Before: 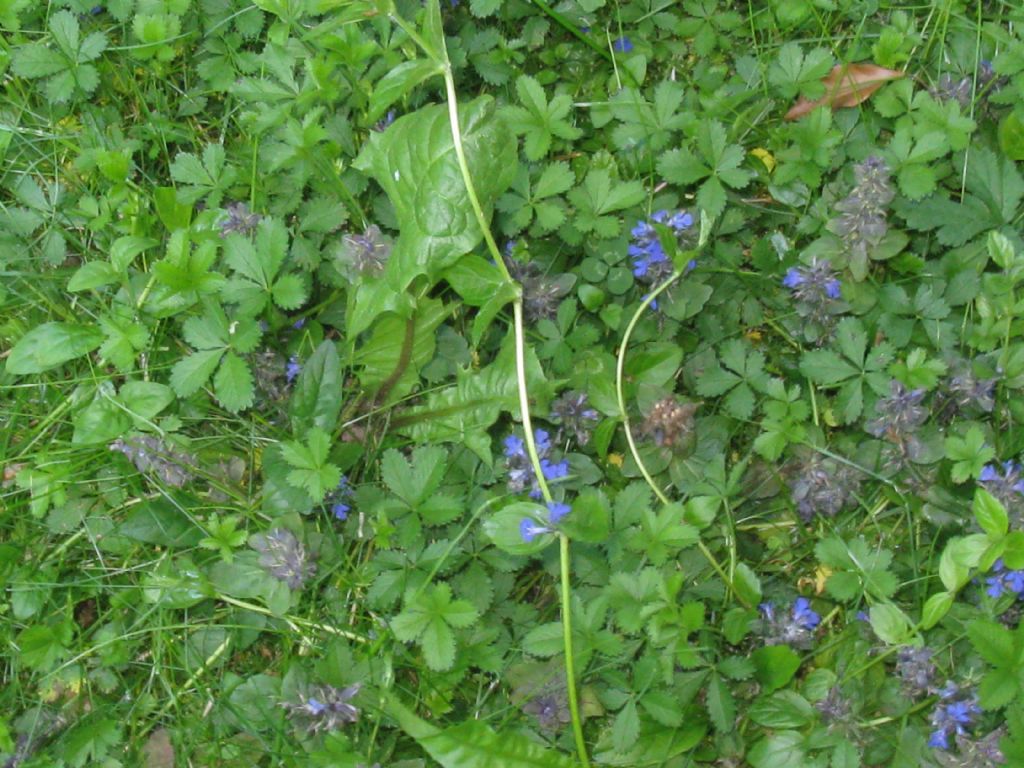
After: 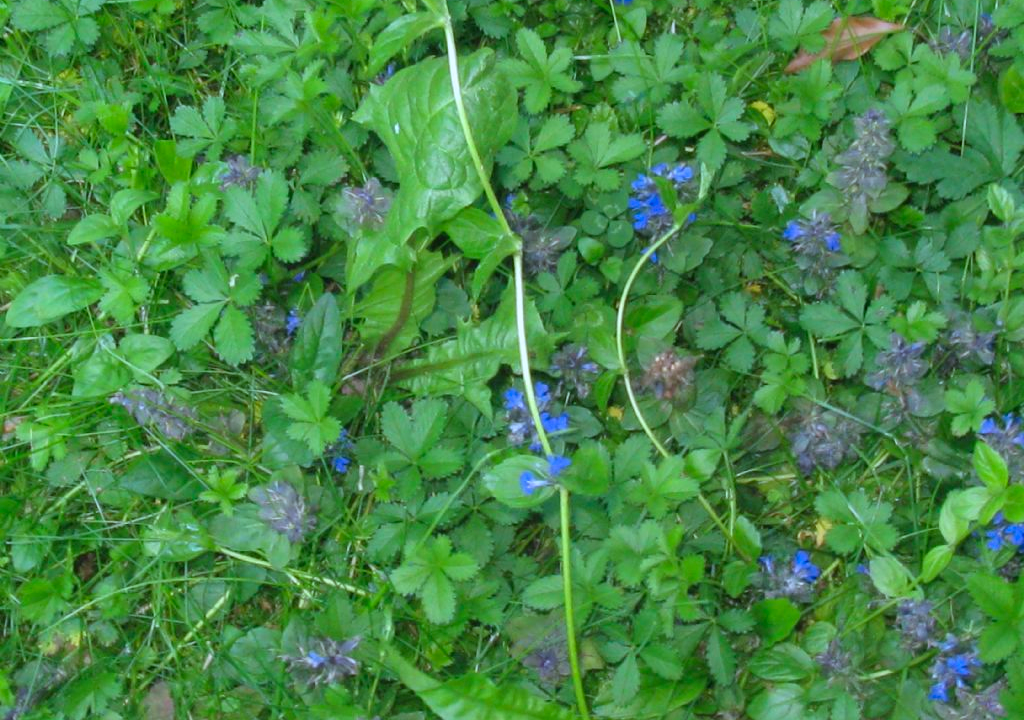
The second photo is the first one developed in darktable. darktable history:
color calibration: output R [0.972, 0.068, -0.094, 0], output G [-0.178, 1.216, -0.086, 0], output B [0.095, -0.136, 0.98, 0], illuminant custom, x 0.371, y 0.381, temperature 4283.16 K
crop and rotate: top 6.25%
